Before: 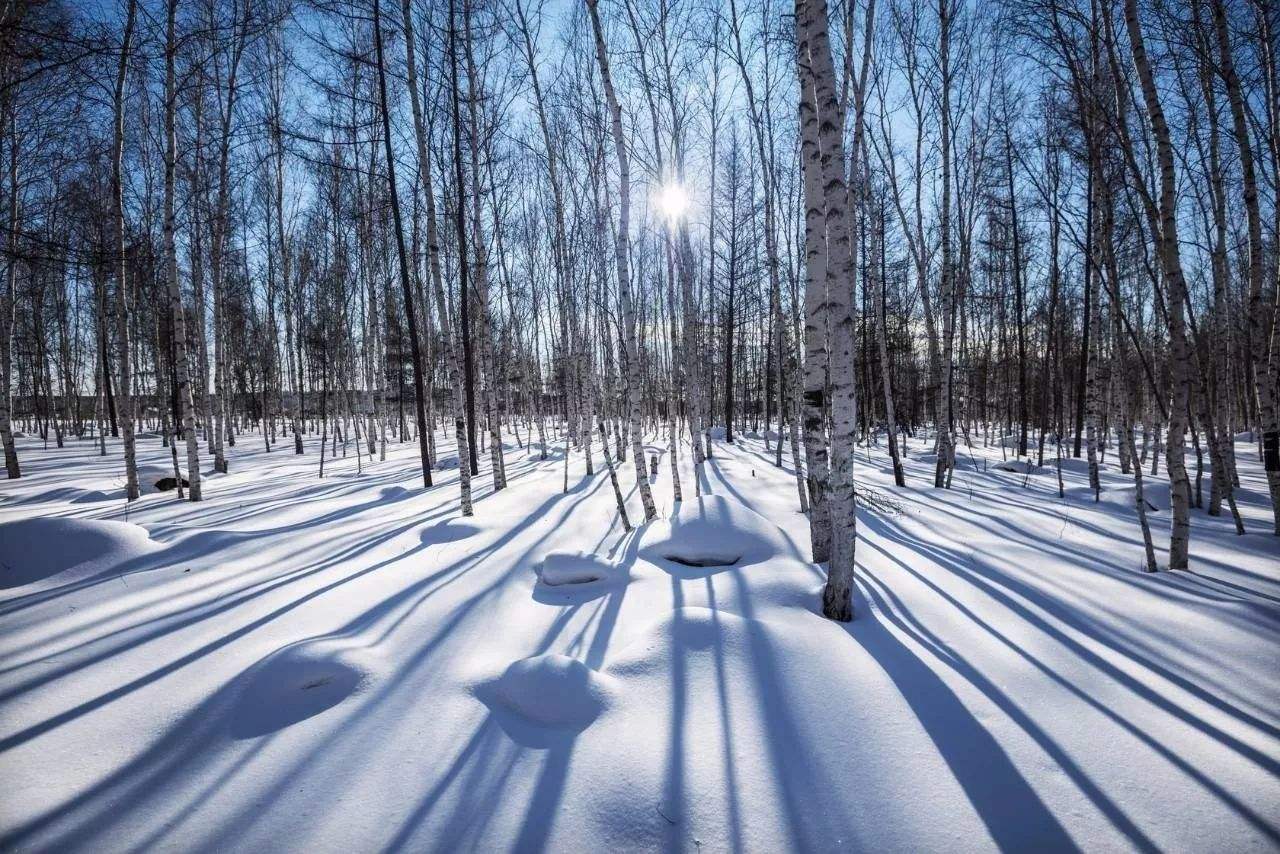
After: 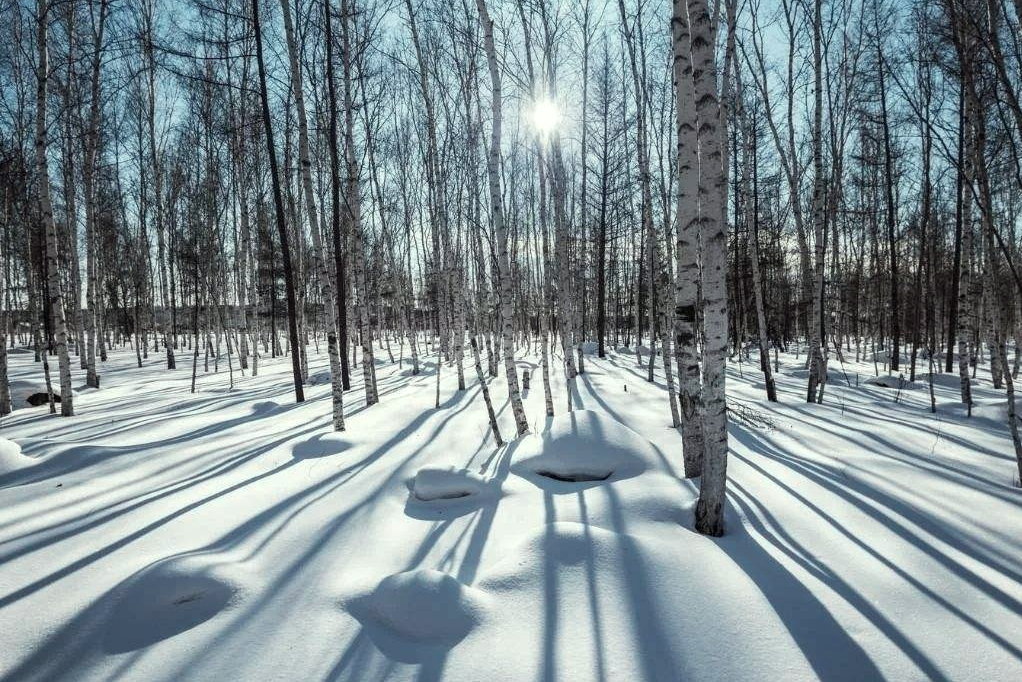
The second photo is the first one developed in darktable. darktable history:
crop and rotate: left 10.071%, top 10.071%, right 10.02%, bottom 10.02%
color correction: highlights a* -12.64, highlights b* -18.1, saturation 0.7
white balance: red 1.123, blue 0.83
